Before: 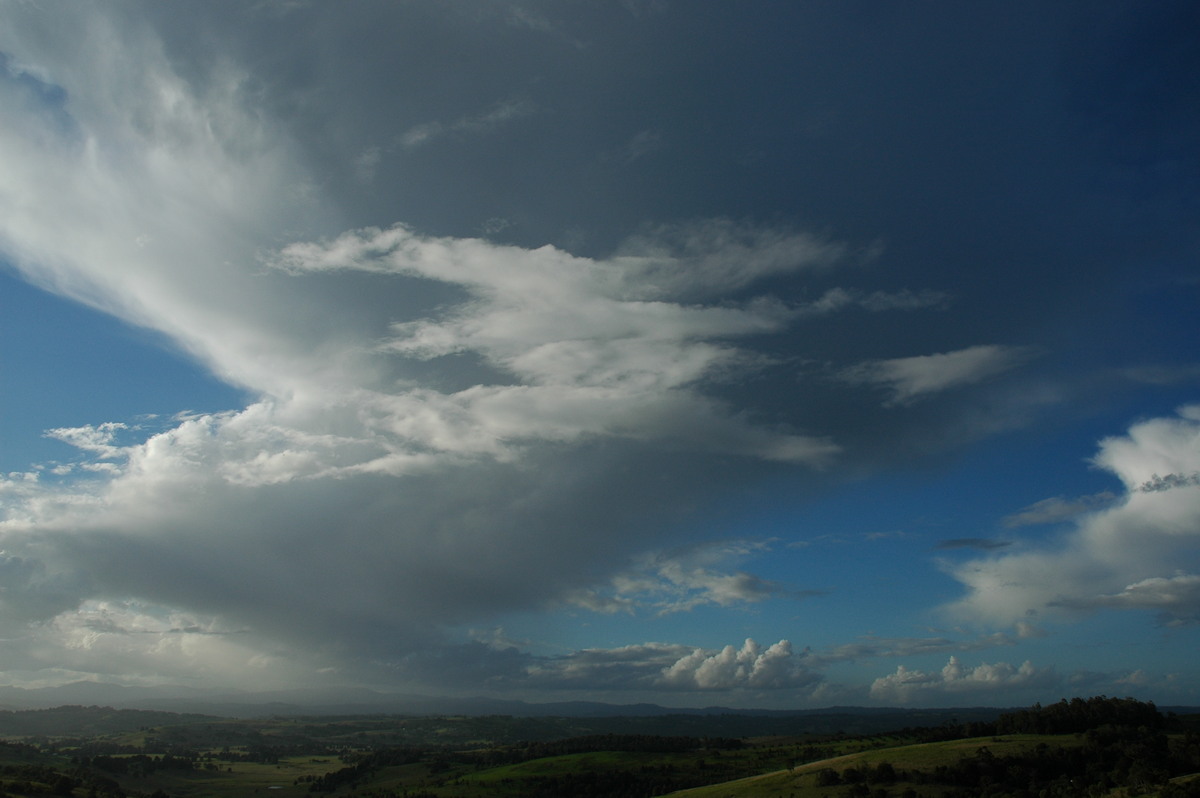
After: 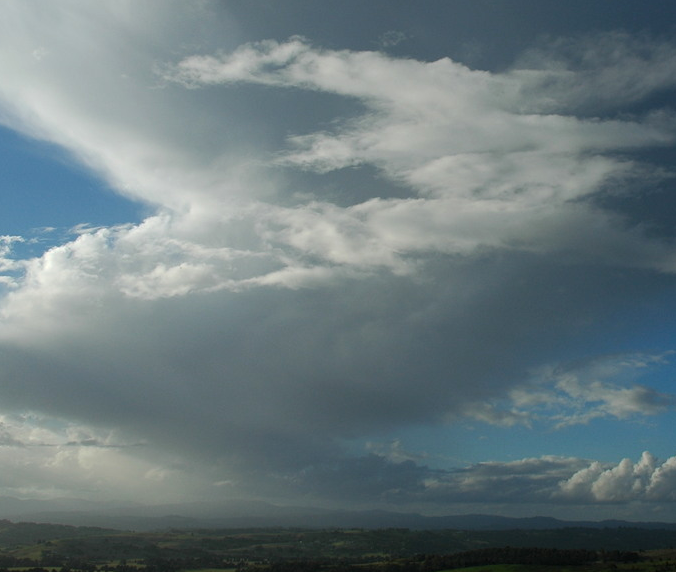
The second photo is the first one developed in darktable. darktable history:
exposure: exposure 0.202 EV, compensate exposure bias true, compensate highlight preservation false
crop: left 8.585%, top 23.502%, right 35.019%, bottom 4.774%
tone equalizer: -8 EV -0.576 EV
